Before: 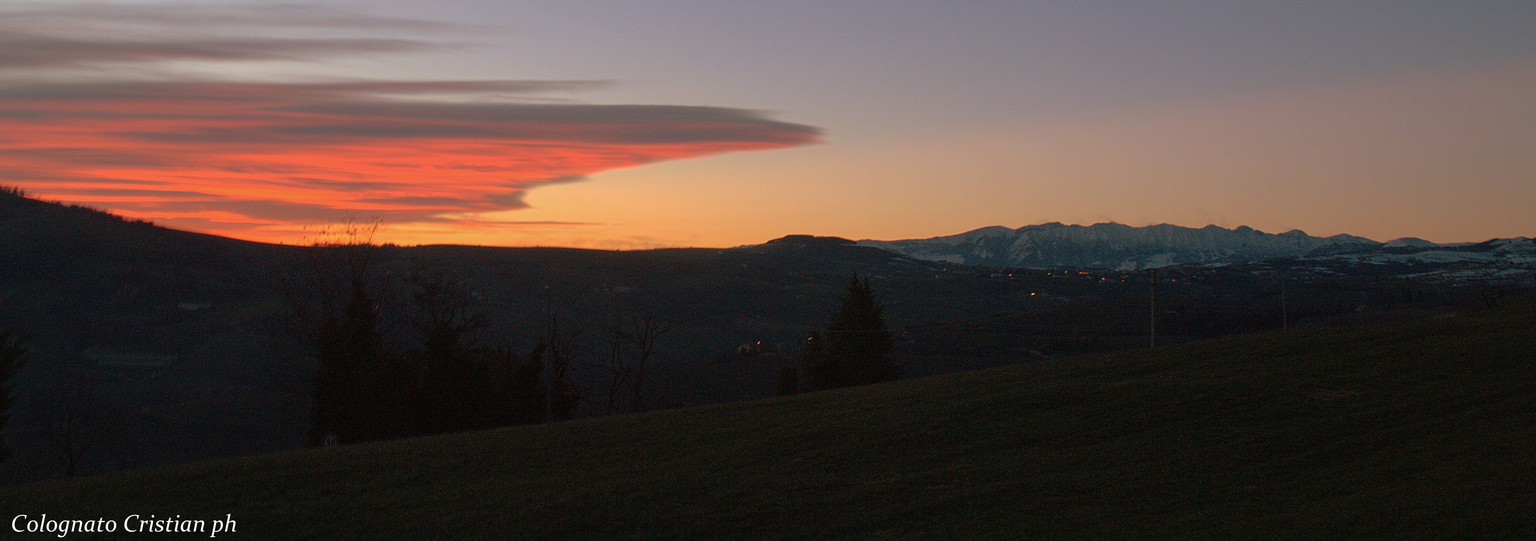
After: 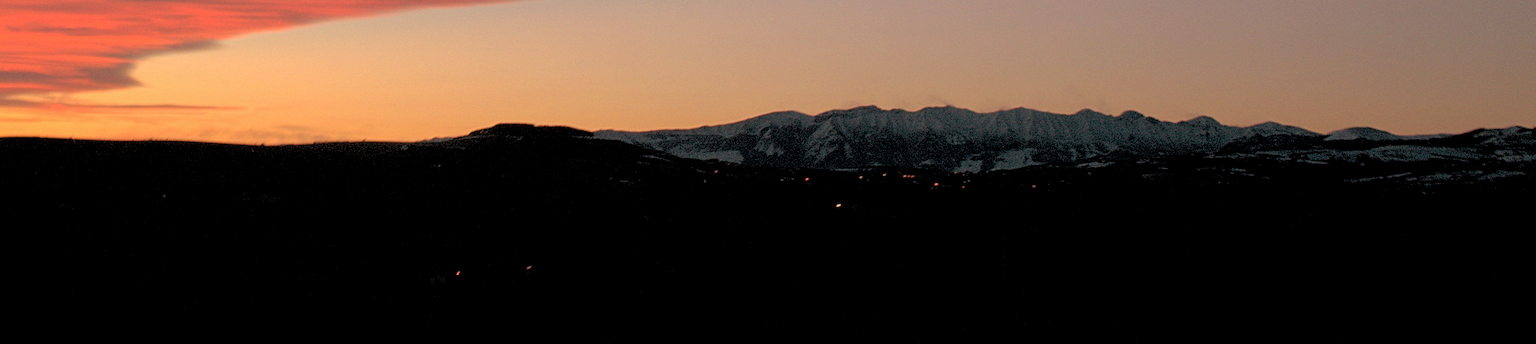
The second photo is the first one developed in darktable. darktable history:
crop and rotate: left 27.938%, top 27.046%, bottom 27.046%
rgb levels: levels [[0.029, 0.461, 0.922], [0, 0.5, 1], [0, 0.5, 1]]
